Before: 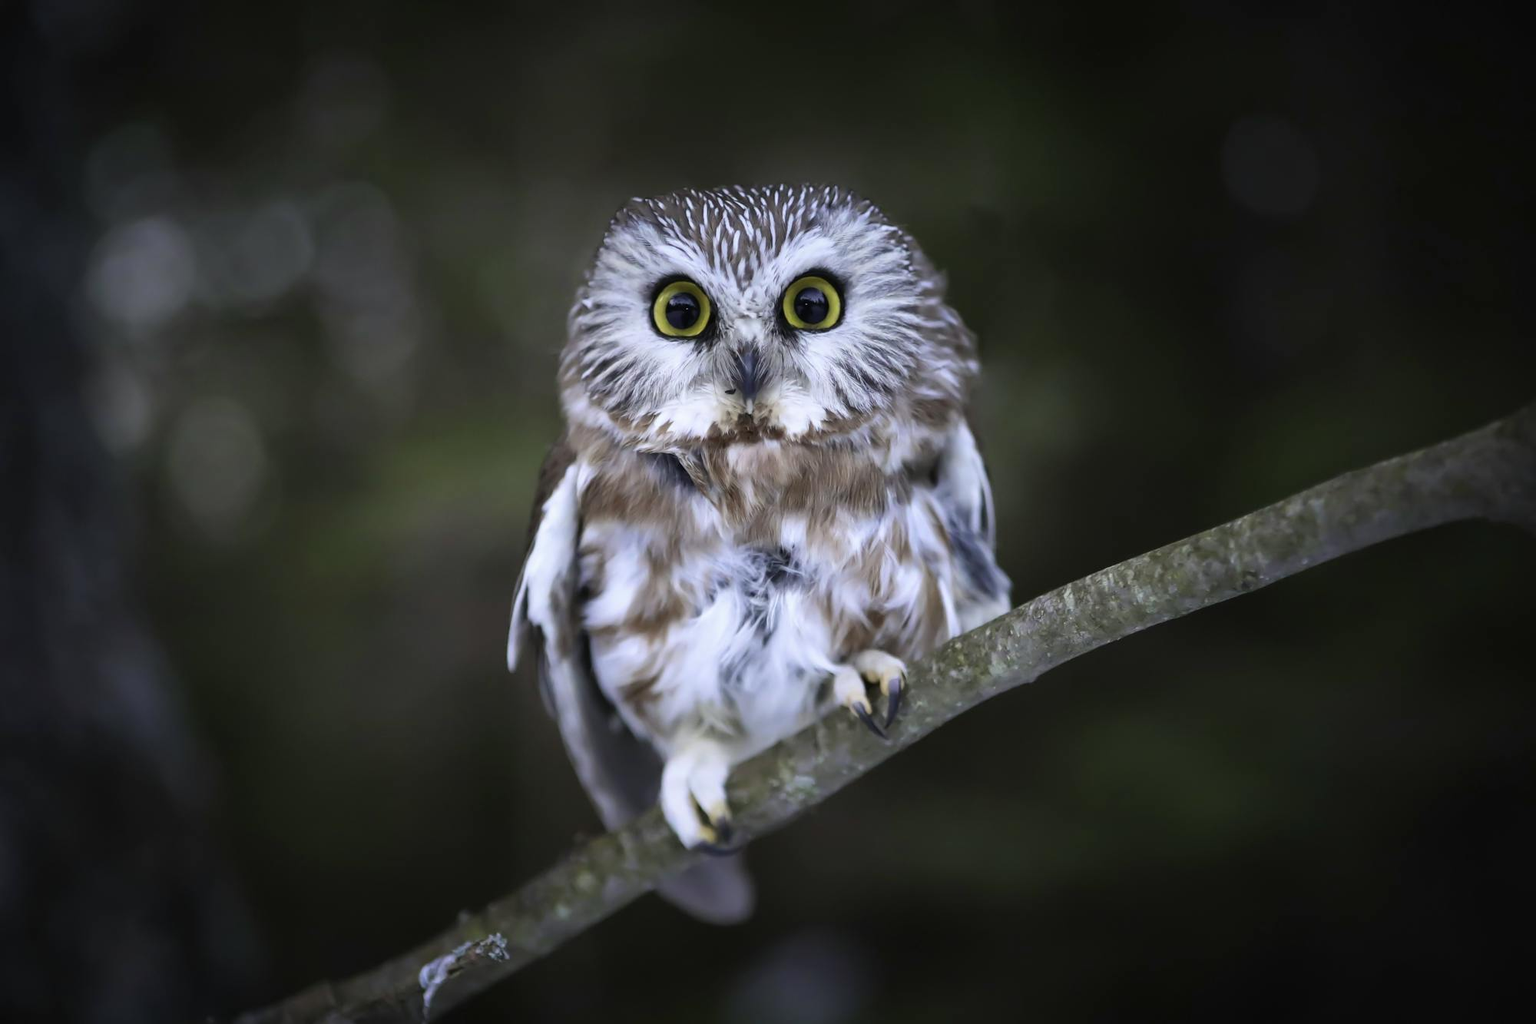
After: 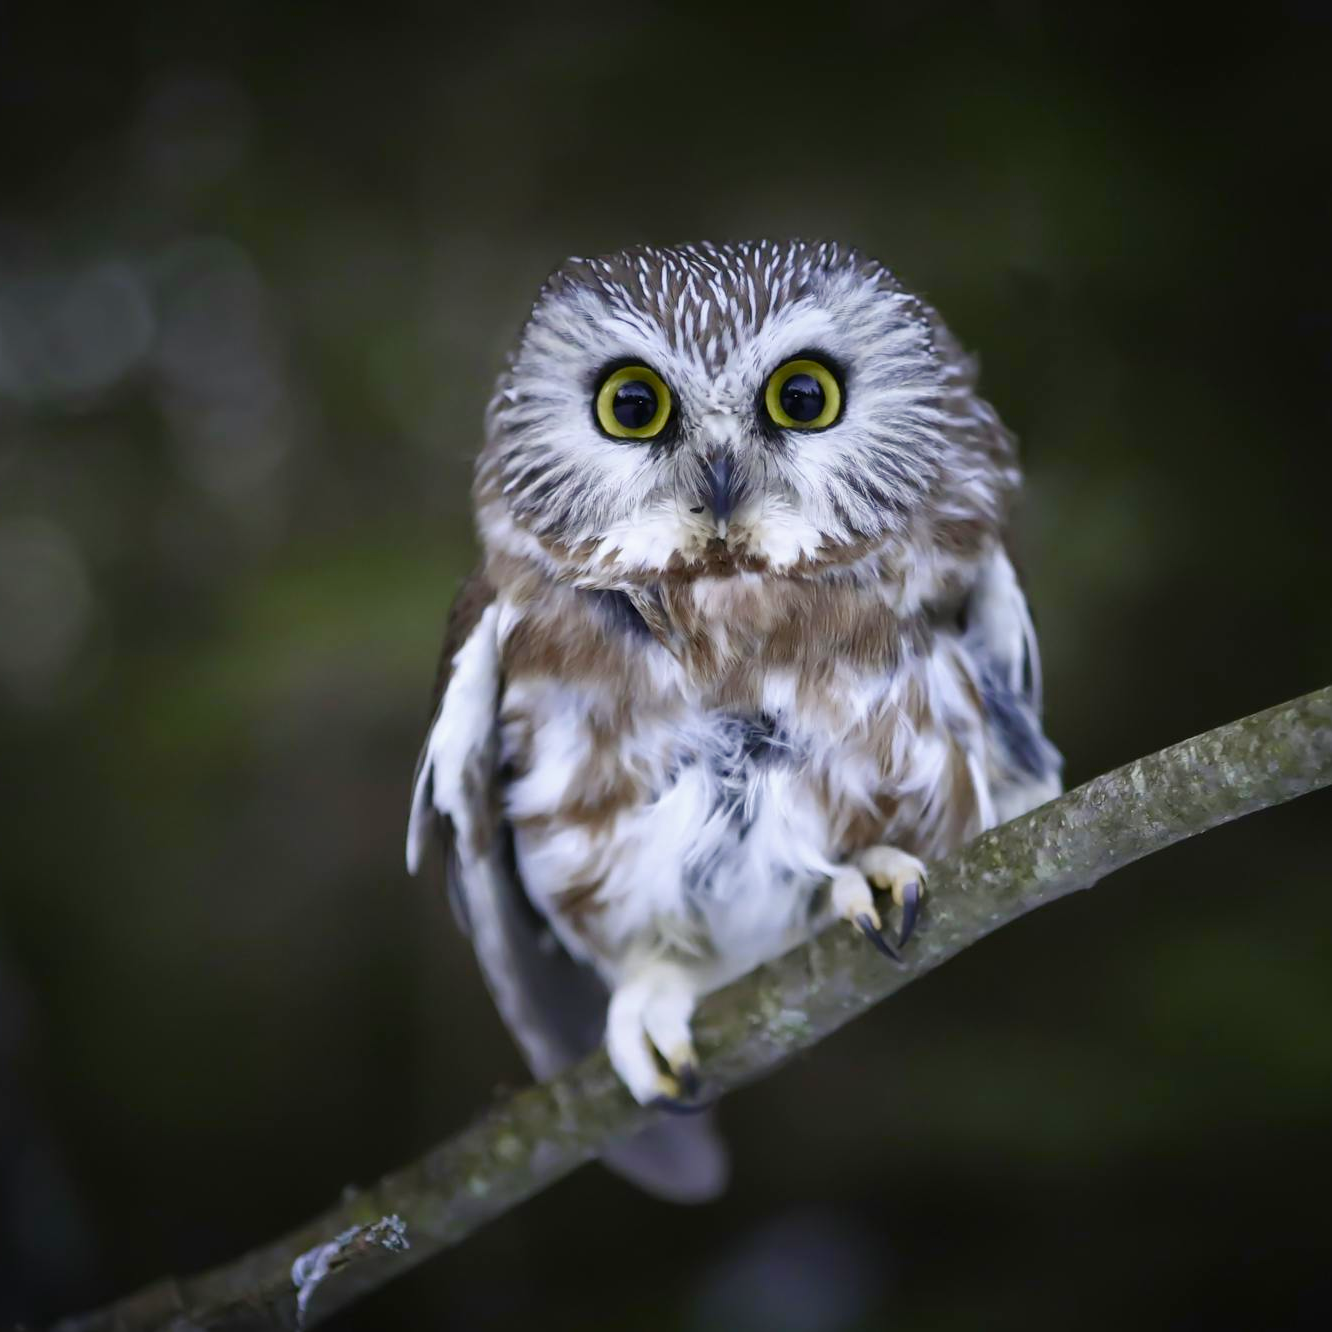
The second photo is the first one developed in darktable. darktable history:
crop and rotate: left 12.745%, right 20.631%
color balance rgb: perceptual saturation grading › global saturation 20%, perceptual saturation grading › highlights -49.668%, perceptual saturation grading › shadows 26.141%, global vibrance 20%
